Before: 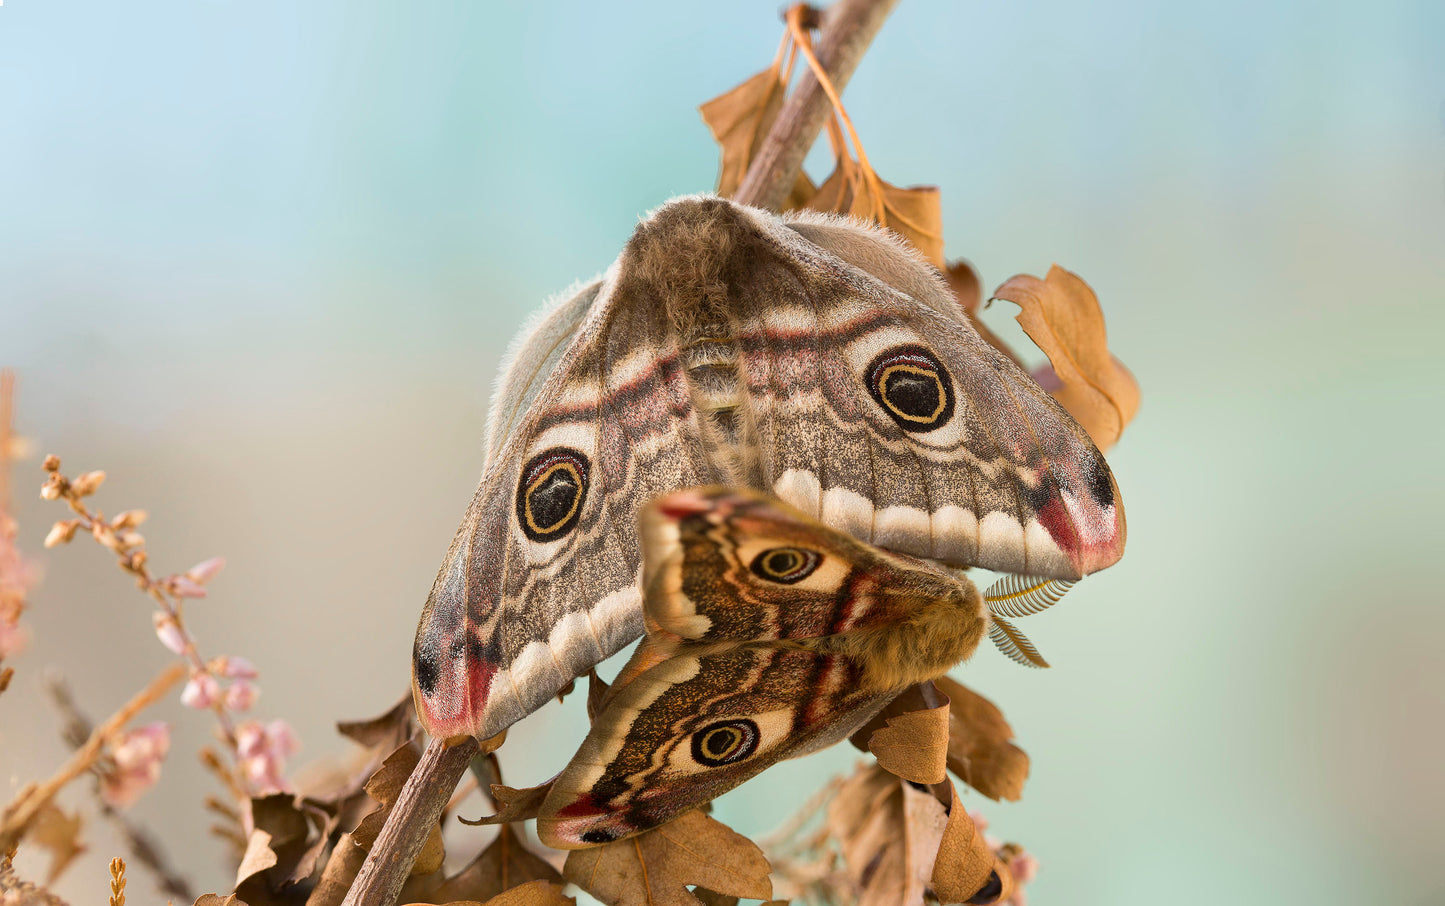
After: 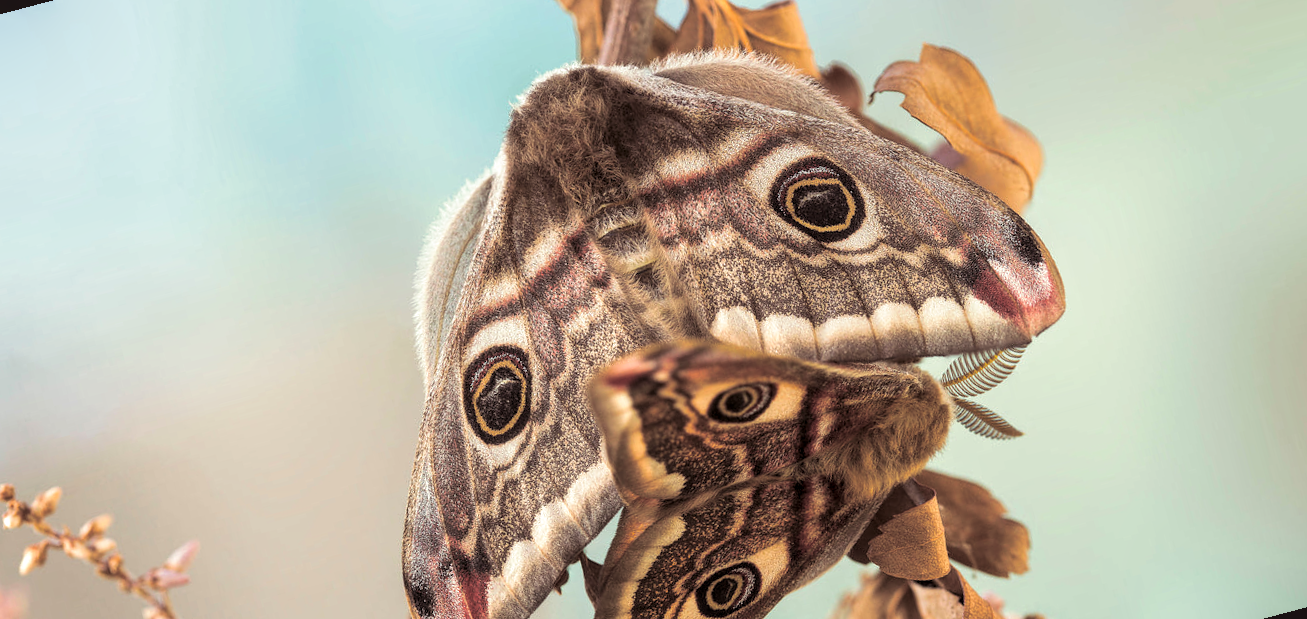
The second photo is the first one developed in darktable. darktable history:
rotate and perspective: rotation -14.8°, crop left 0.1, crop right 0.903, crop top 0.25, crop bottom 0.748
local contrast: on, module defaults
exposure: black level correction 0, exposure 0.2 EV, compensate exposure bias true, compensate highlight preservation false
split-toning: shadows › saturation 0.2
